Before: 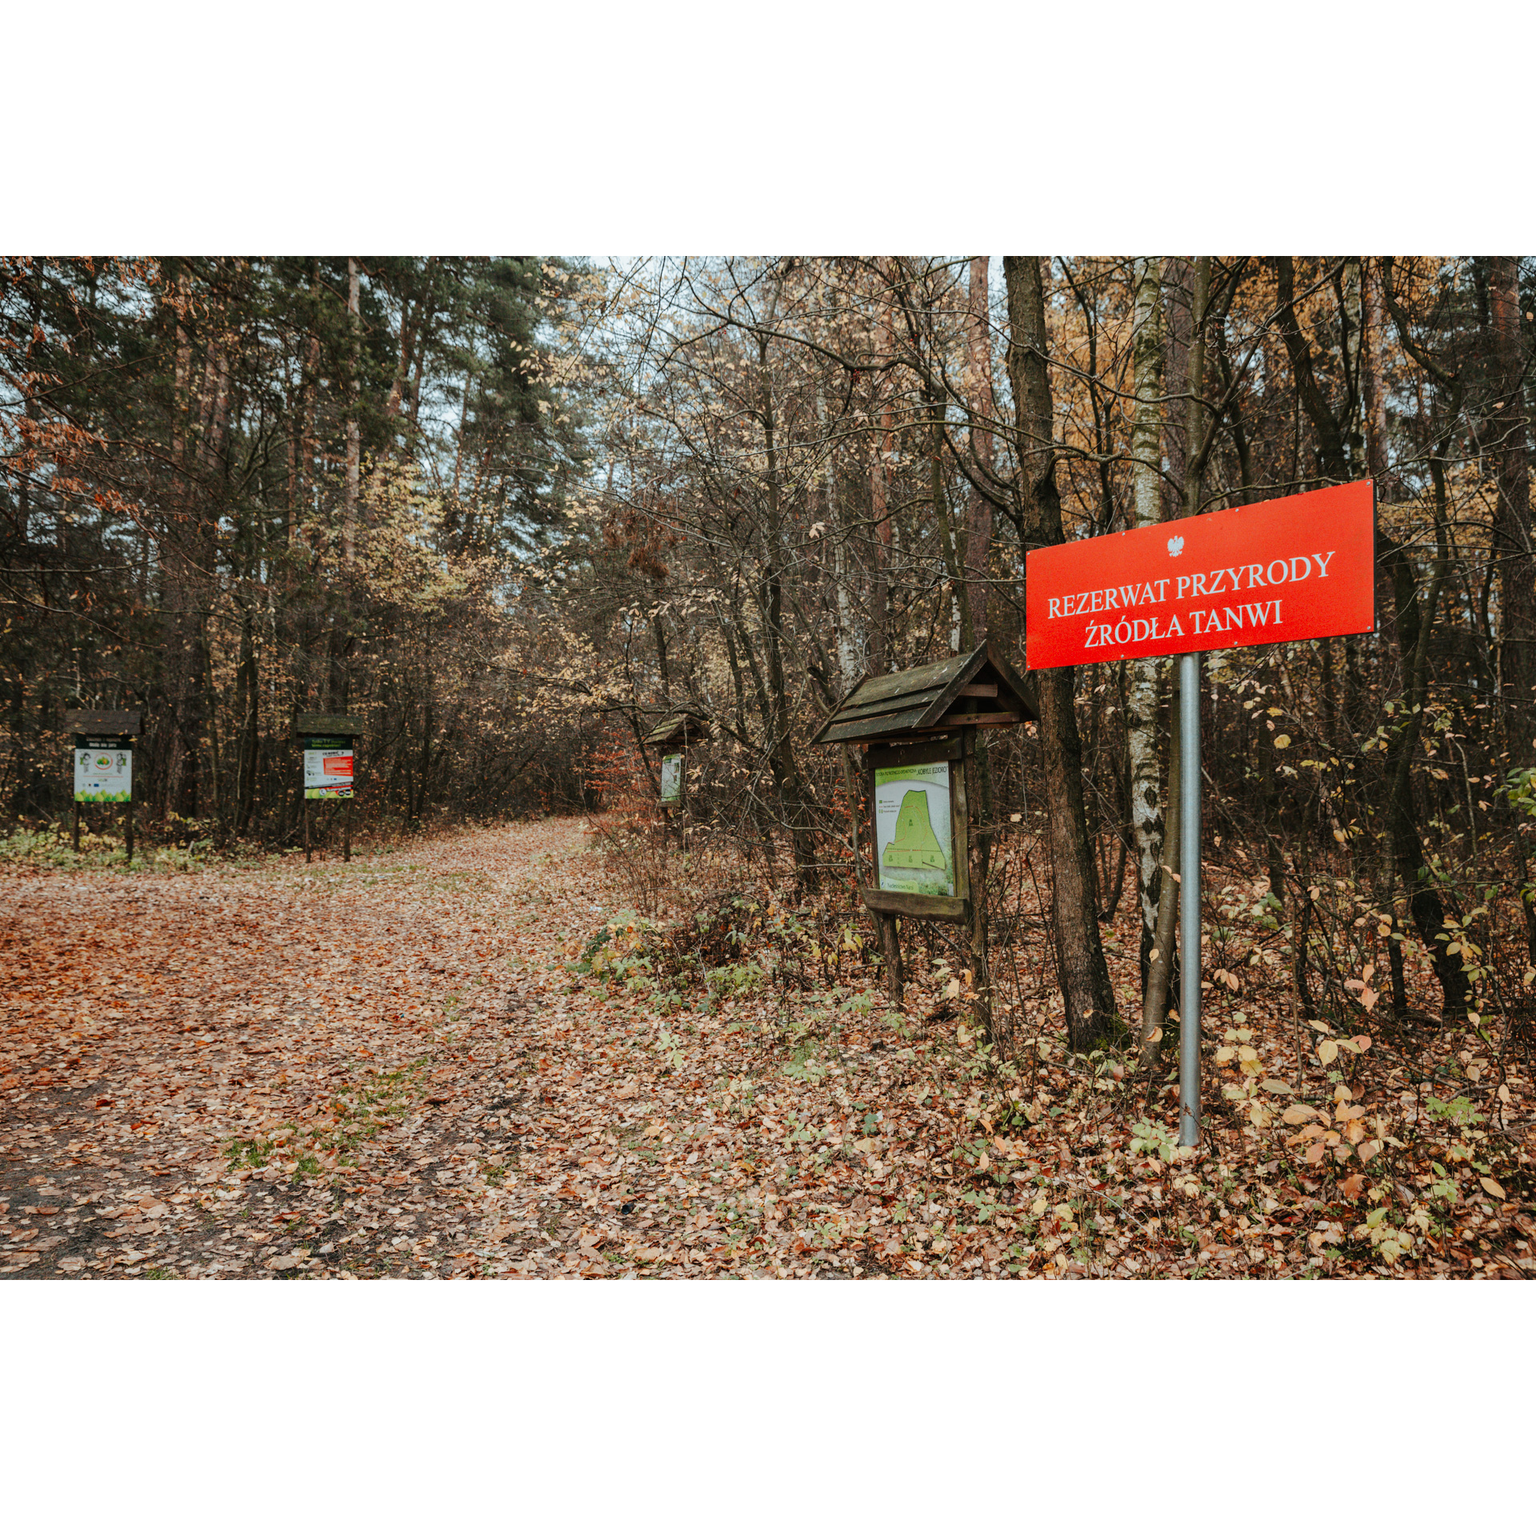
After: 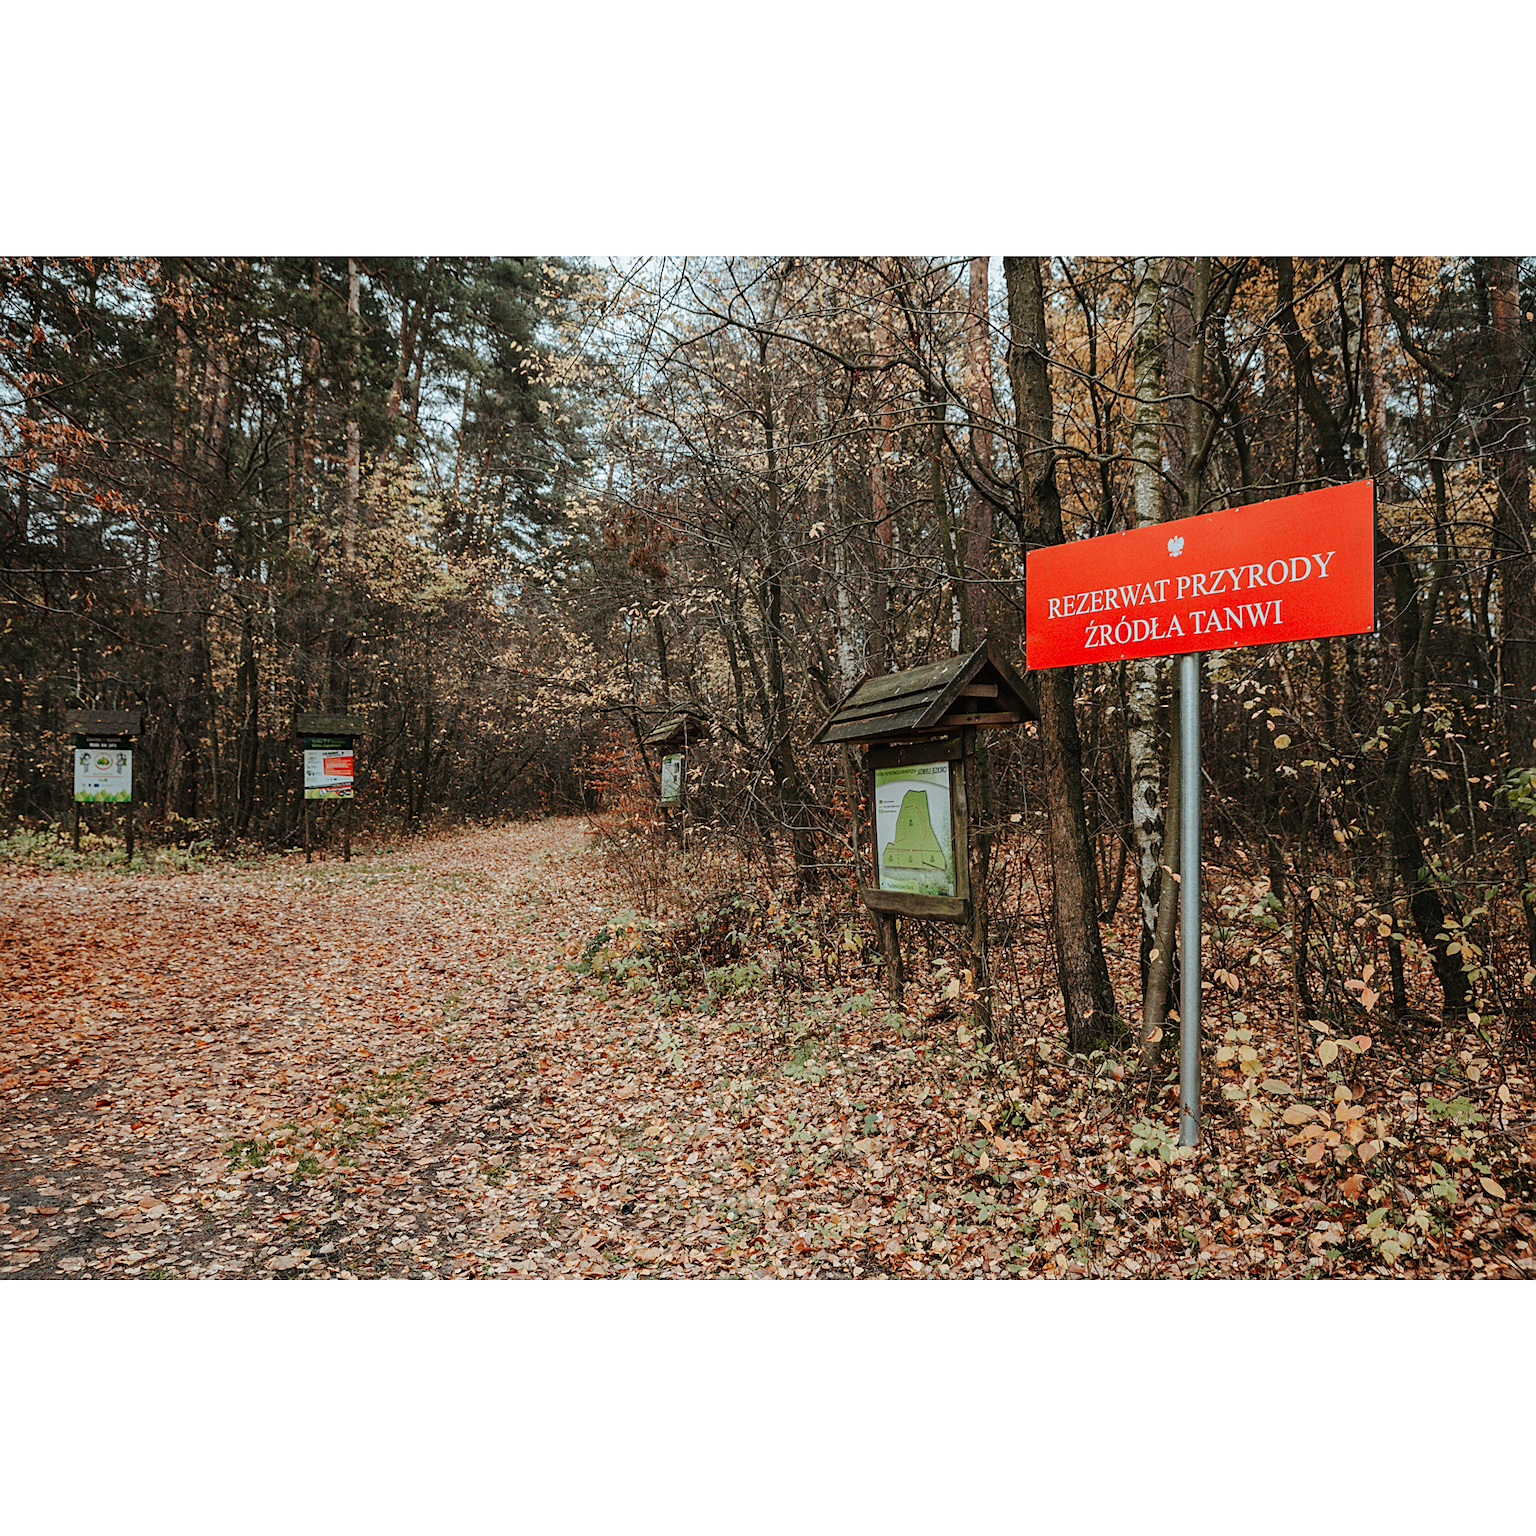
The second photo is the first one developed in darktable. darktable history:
color zones: curves: ch0 [(0, 0.5) (0.143, 0.5) (0.286, 0.456) (0.429, 0.5) (0.571, 0.5) (0.714, 0.5) (0.857, 0.5) (1, 0.5)]; ch1 [(0, 0.5) (0.143, 0.5) (0.286, 0.422) (0.429, 0.5) (0.571, 0.5) (0.714, 0.5) (0.857, 0.5) (1, 0.5)]
sharpen: on, module defaults
